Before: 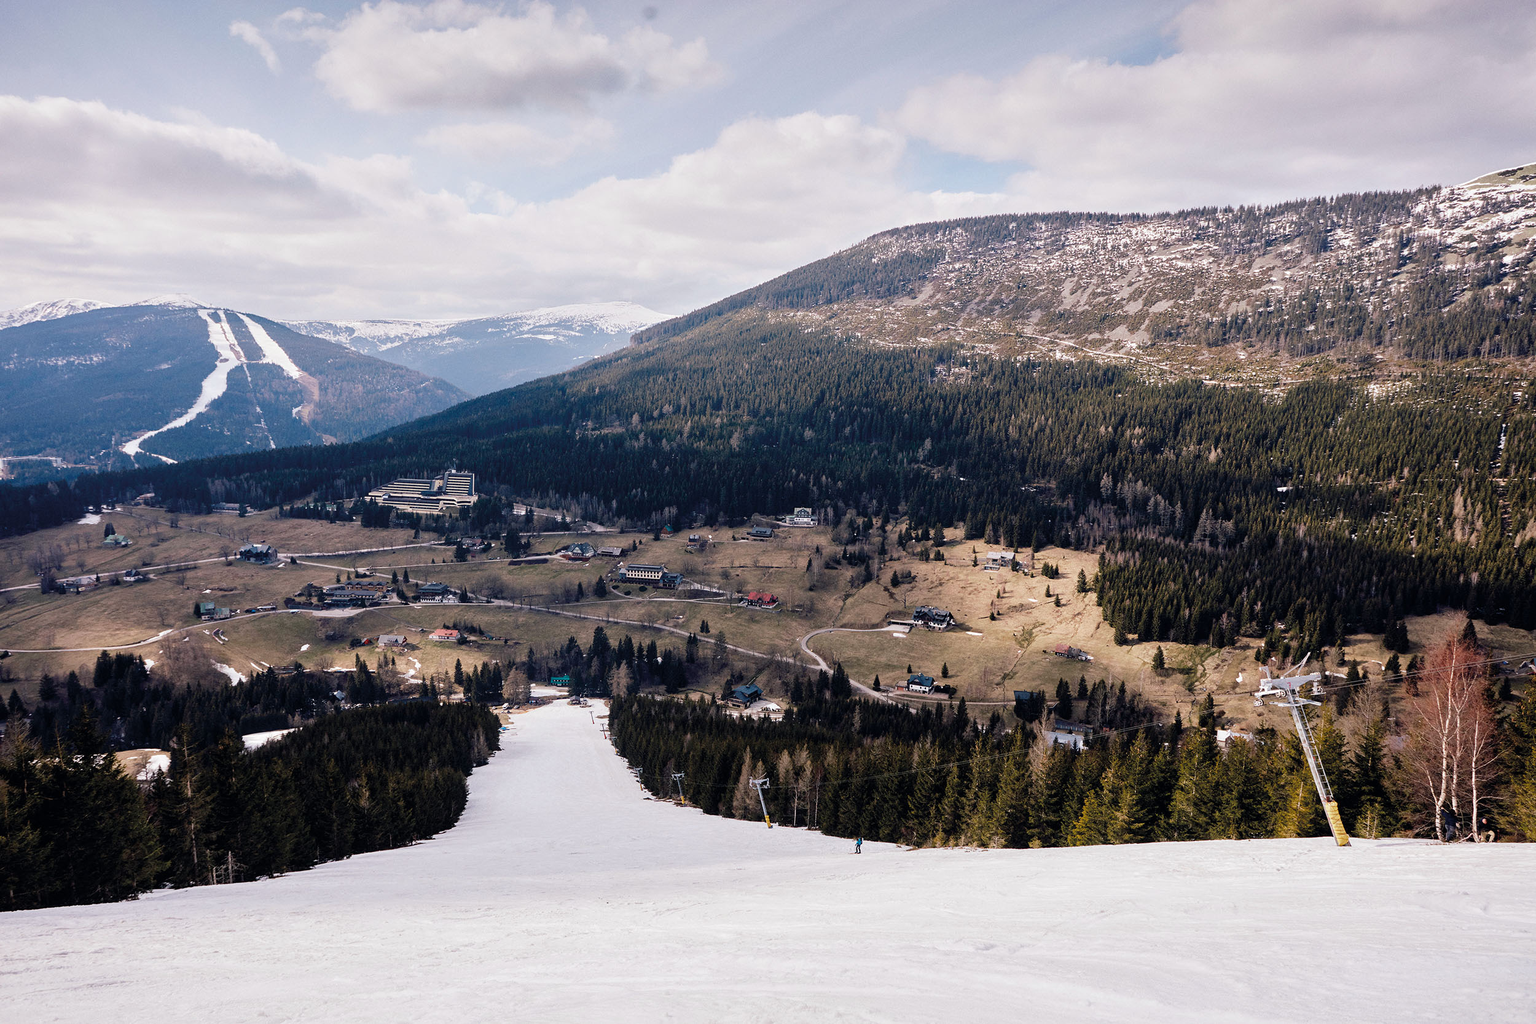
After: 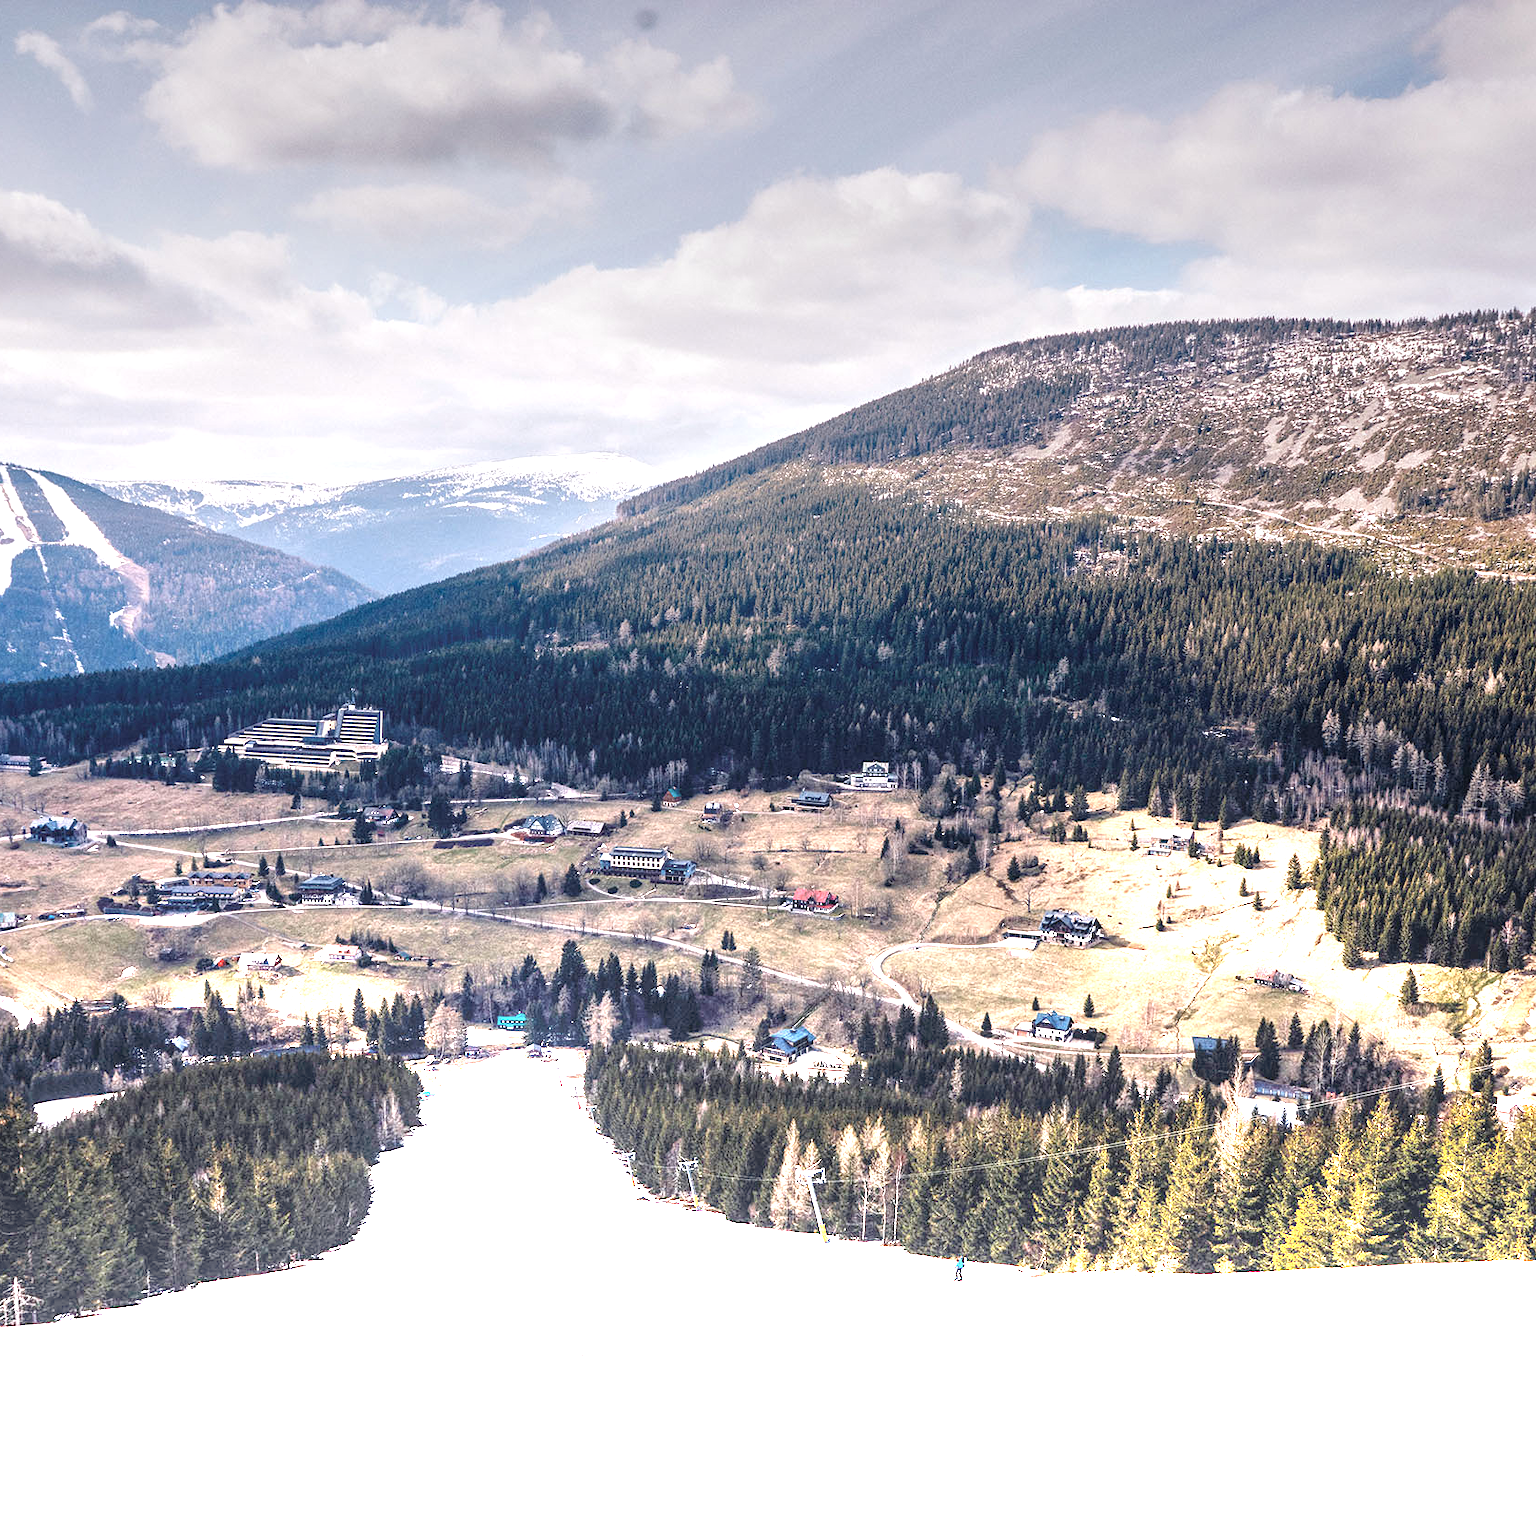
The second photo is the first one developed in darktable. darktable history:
graduated density: density -3.9 EV
crop and rotate: left 14.292%, right 19.041%
local contrast: detail 130%
